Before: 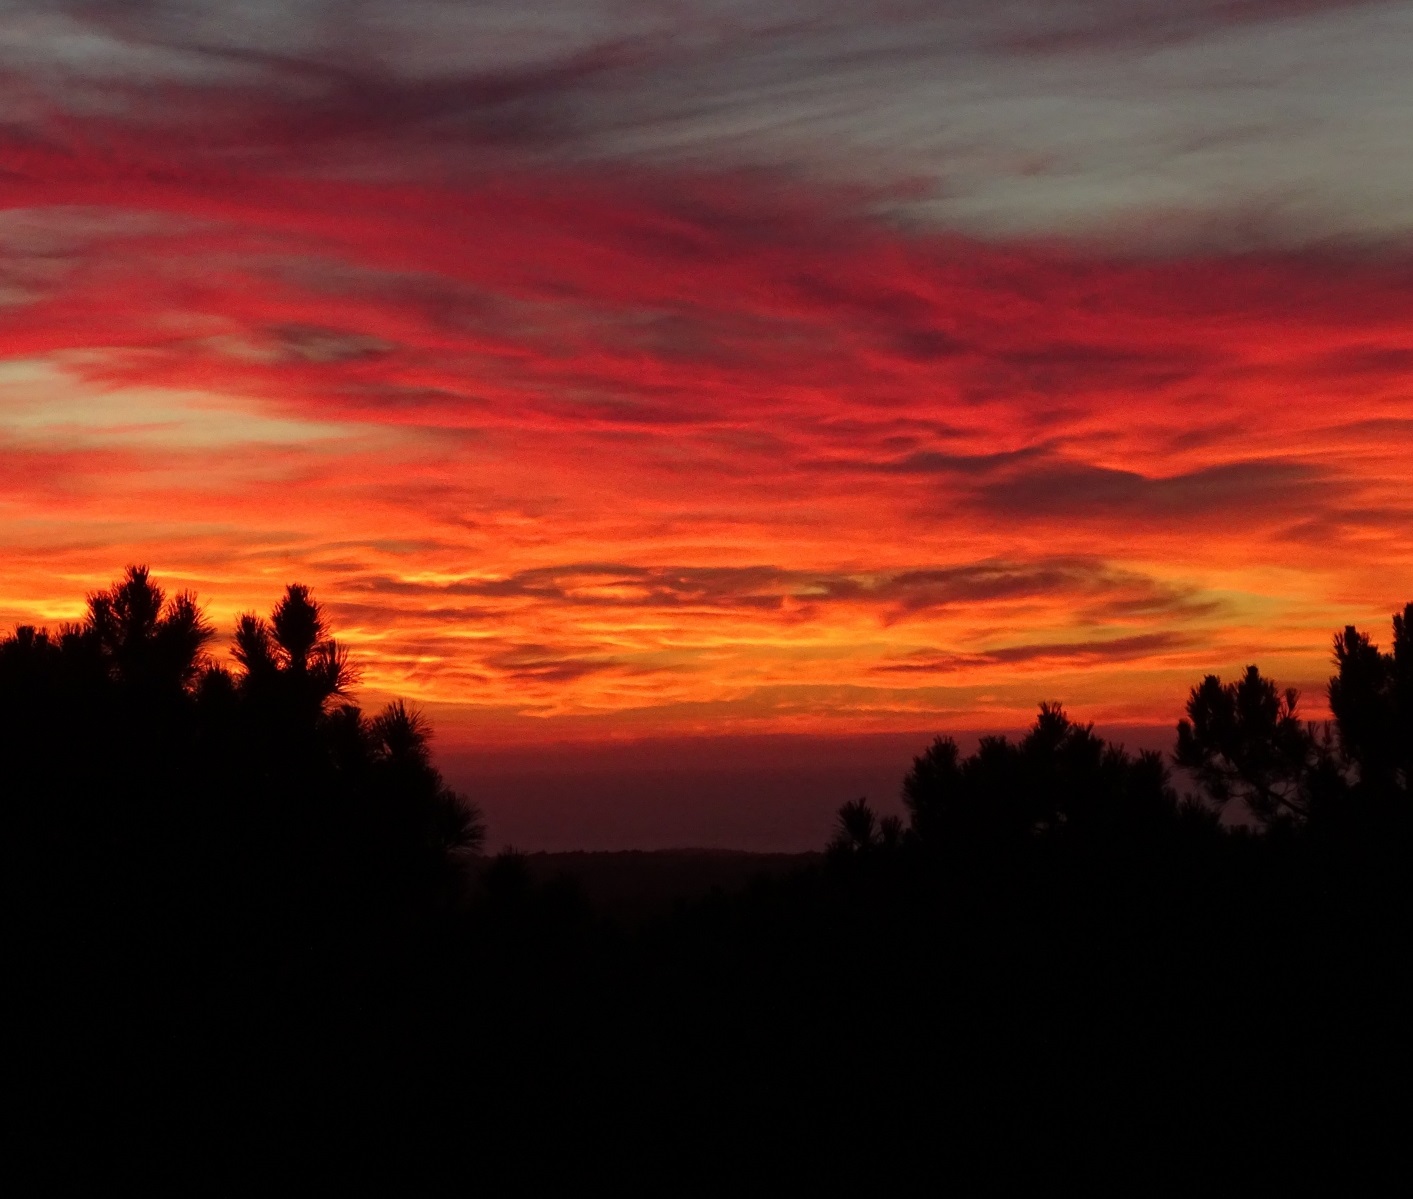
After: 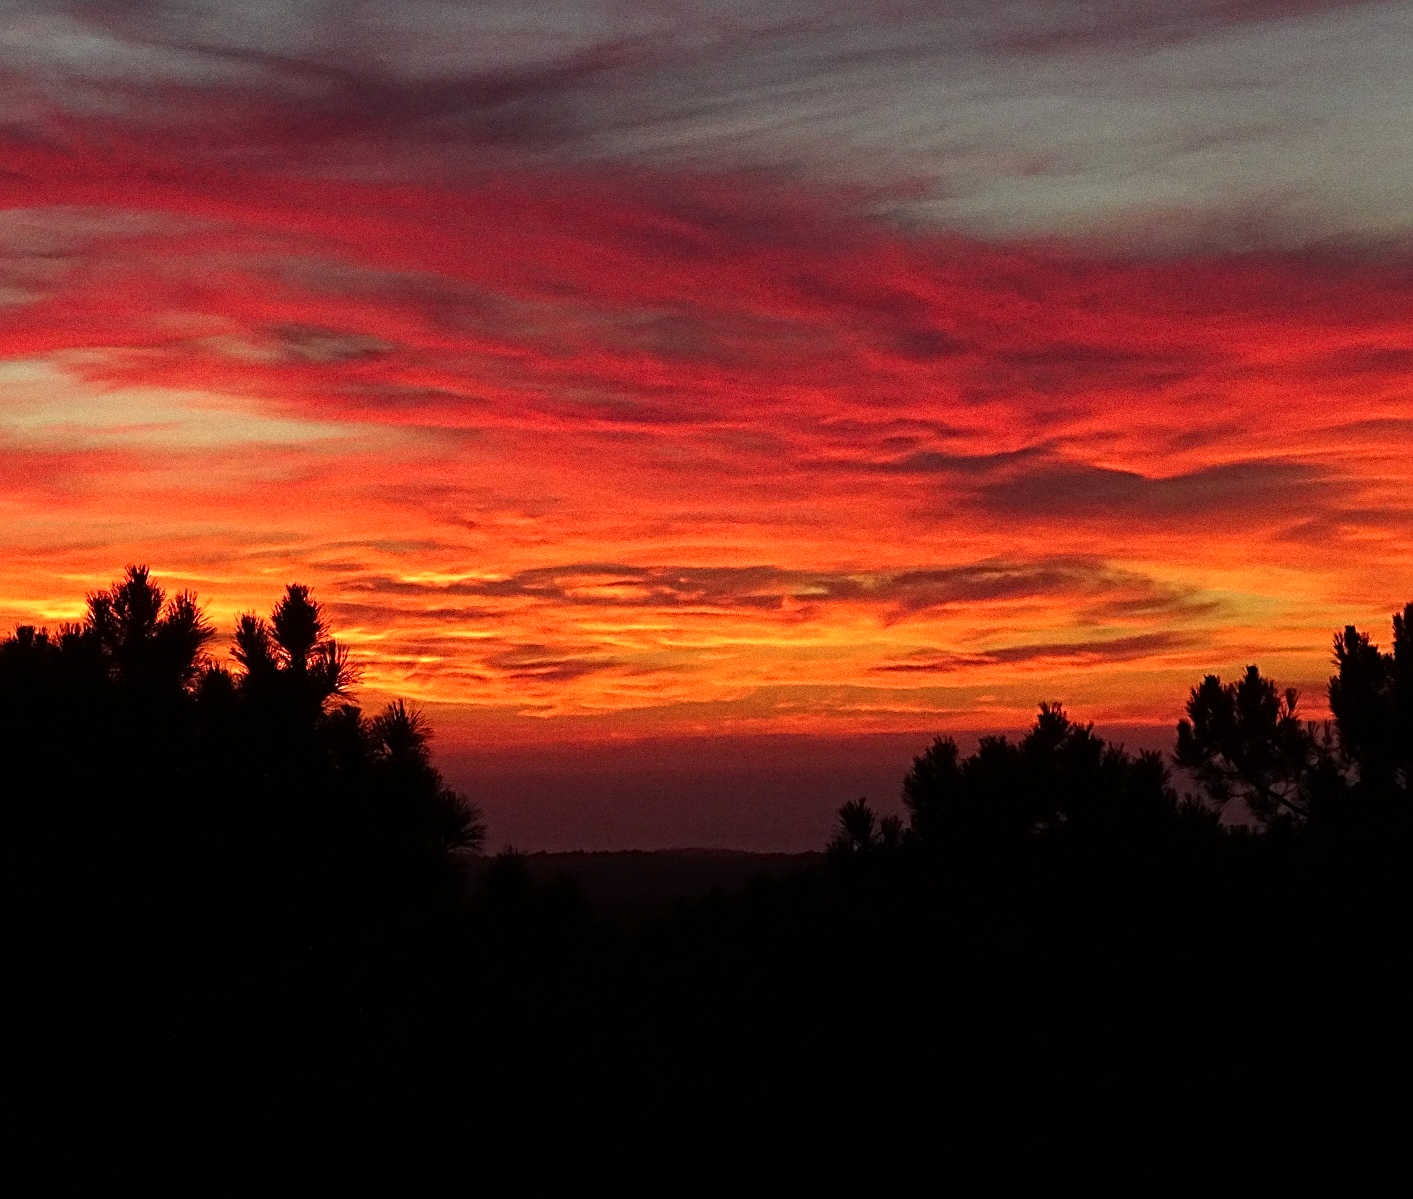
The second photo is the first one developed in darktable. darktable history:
sharpen: radius 3.025, amount 0.757
grain: coarseness 0.47 ISO
exposure: exposure 0.197 EV, compensate highlight preservation false
